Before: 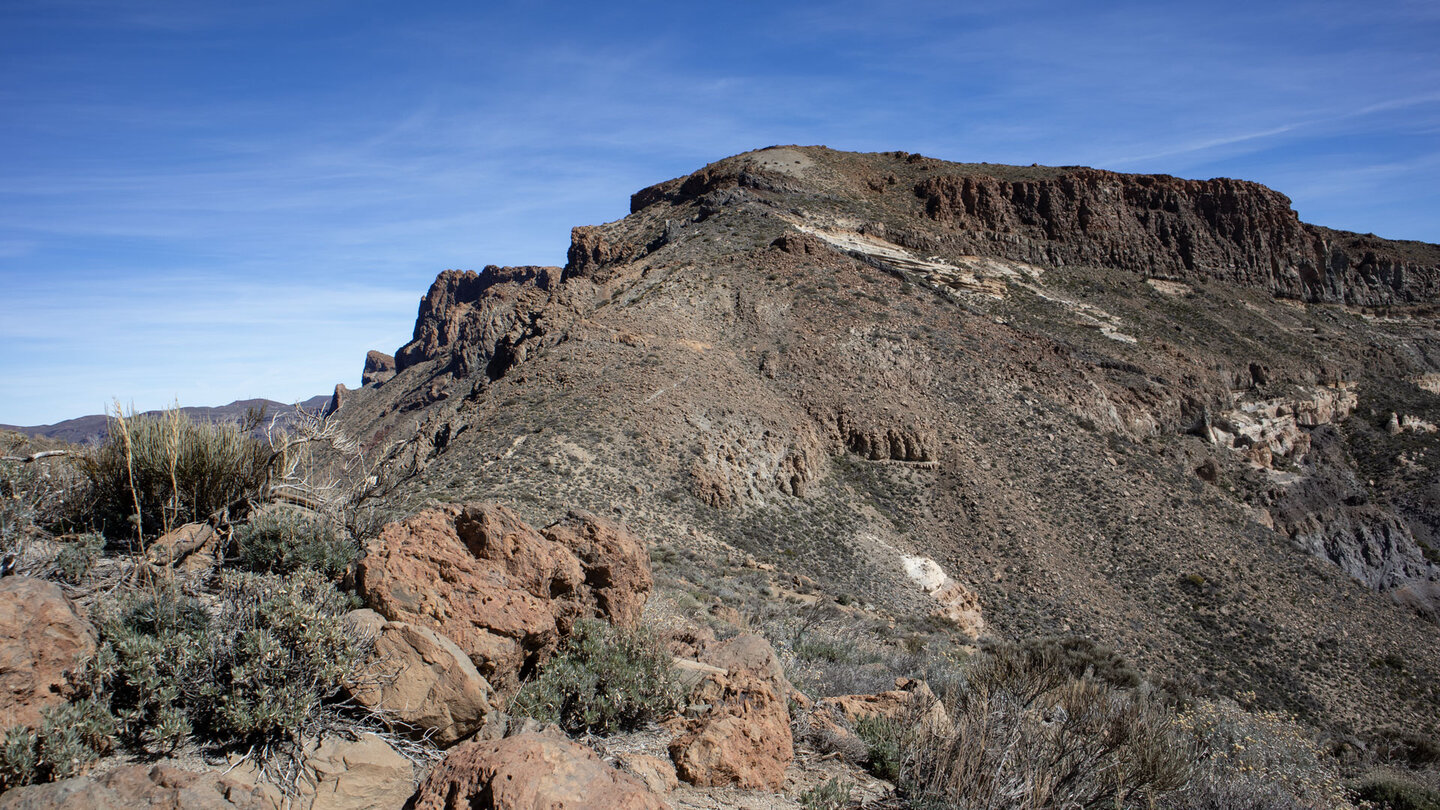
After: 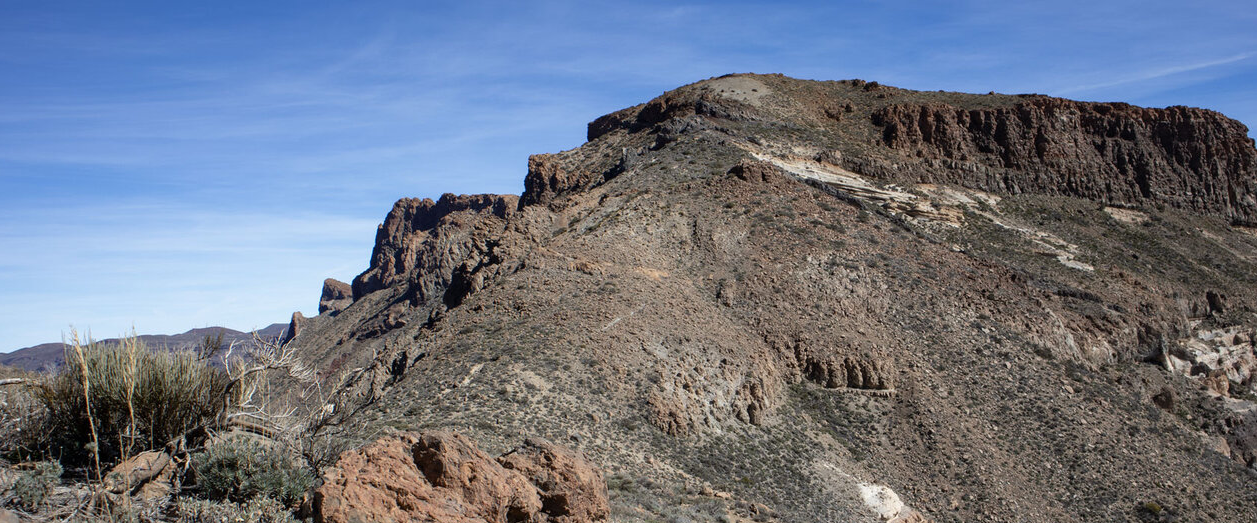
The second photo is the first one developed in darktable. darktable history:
crop: left 3.028%, top 8.916%, right 9.637%, bottom 26.421%
